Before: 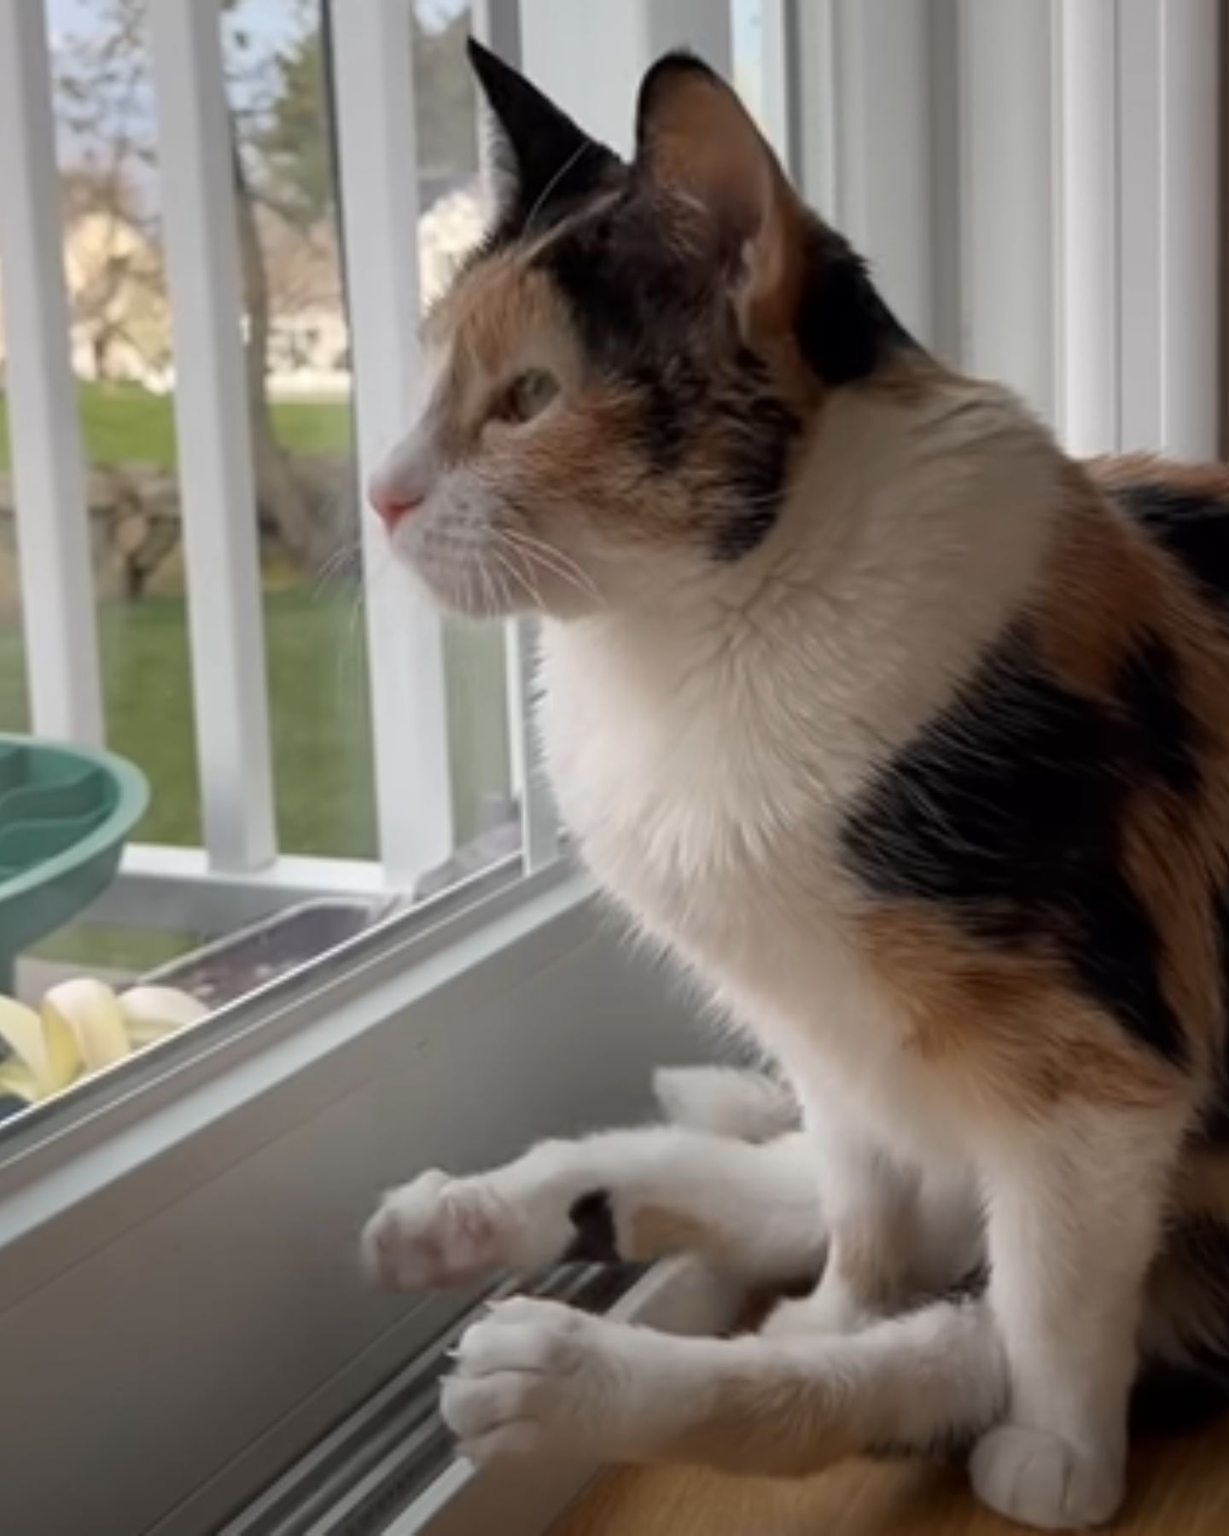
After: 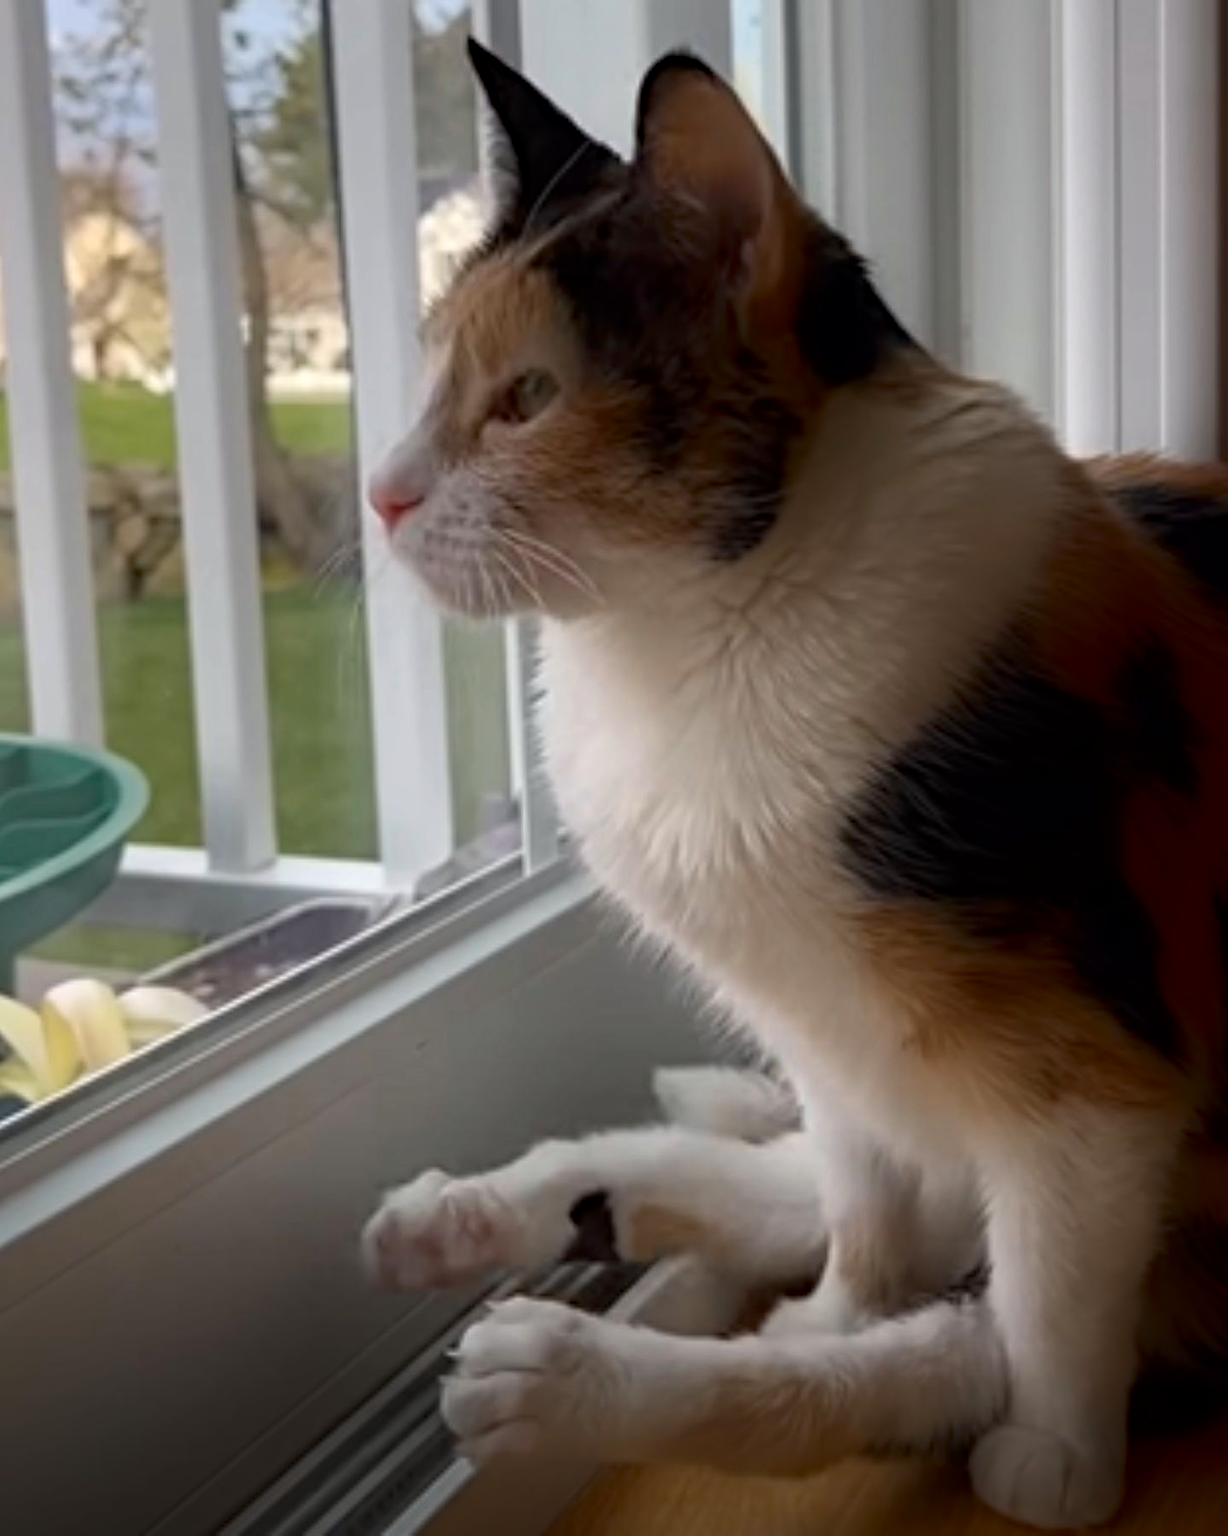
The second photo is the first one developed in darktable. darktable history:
haze removal: strength 0.29, distance 0.25, compatibility mode true, adaptive false
shadows and highlights: shadows -70, highlights 35, soften with gaussian
